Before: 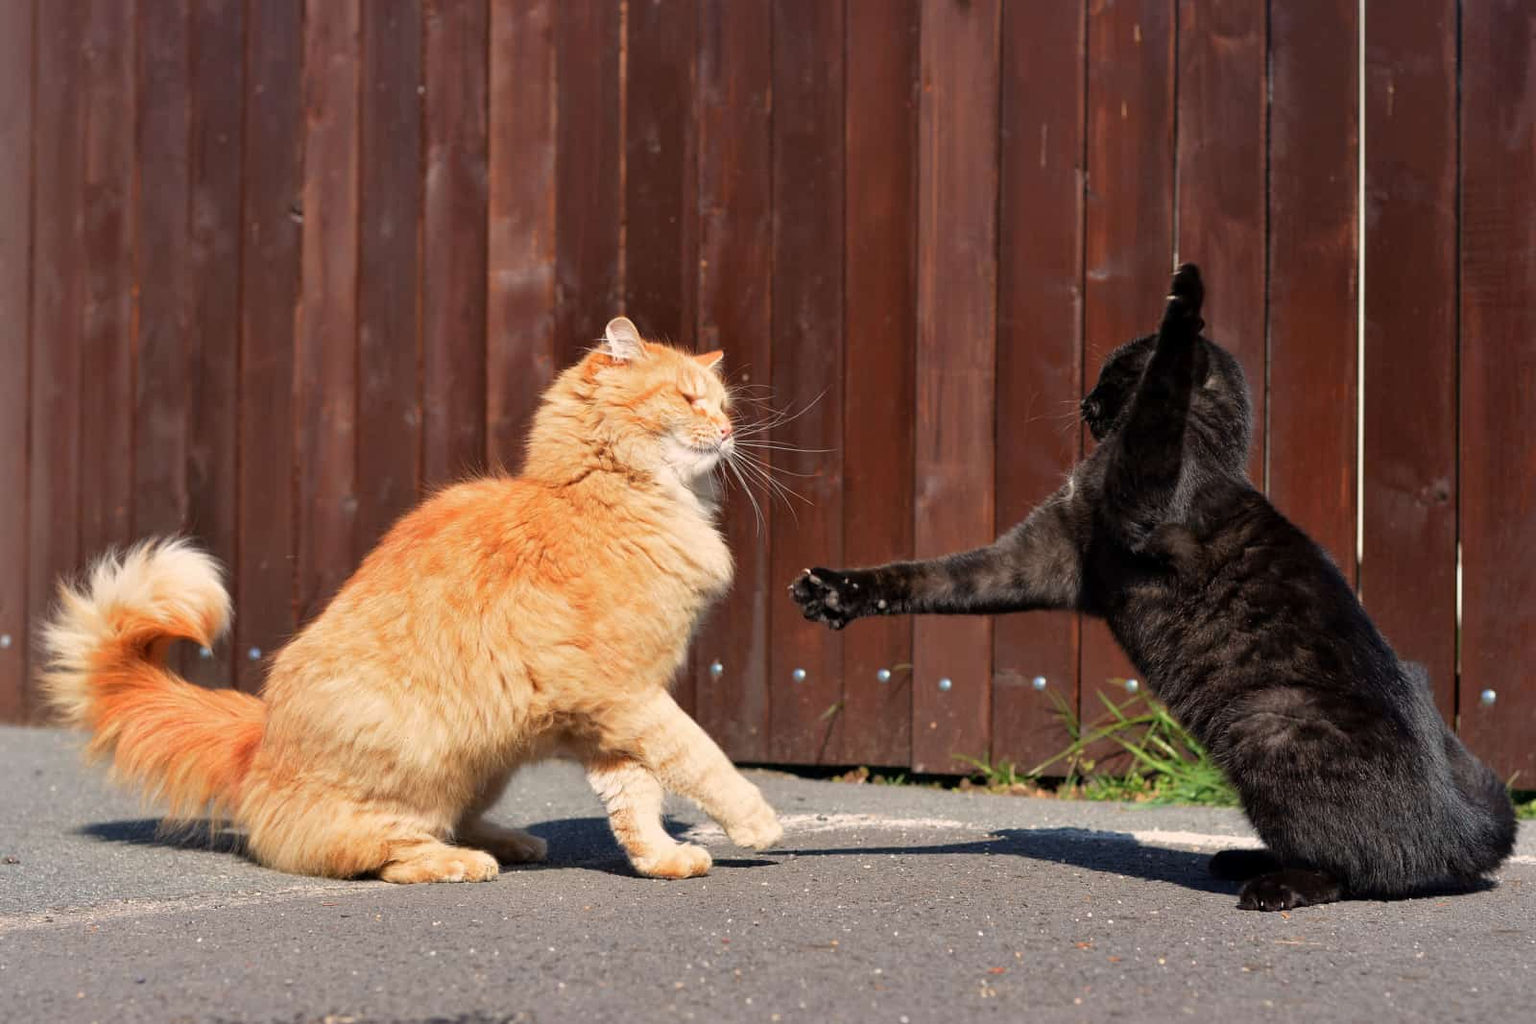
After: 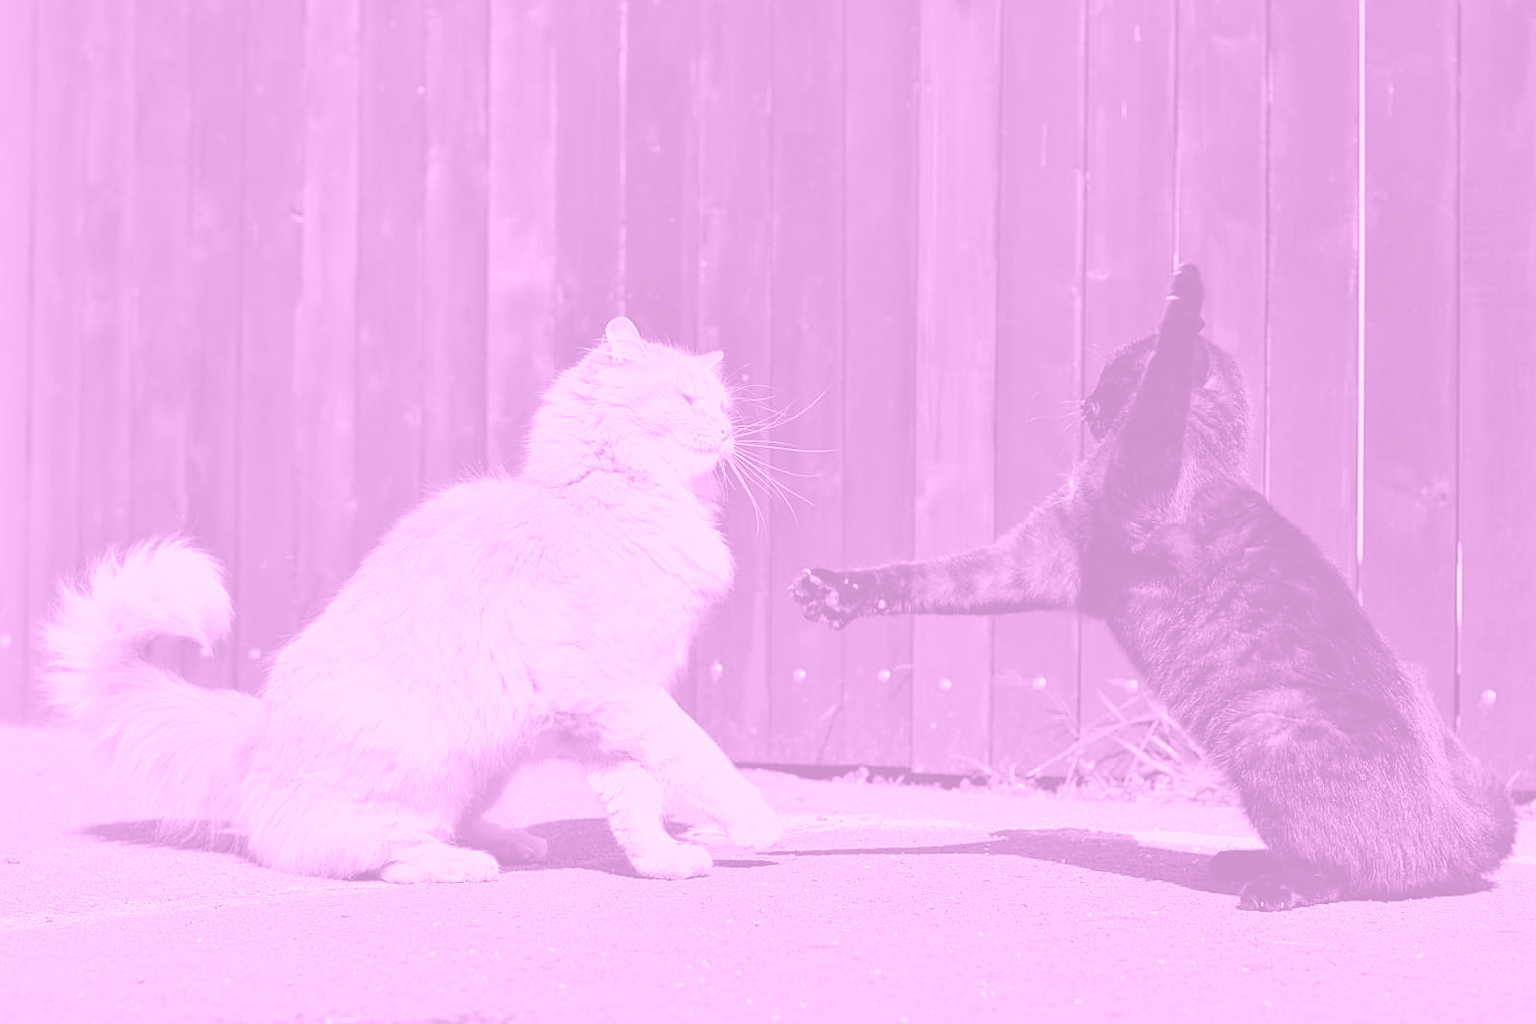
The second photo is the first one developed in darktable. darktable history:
color correction: saturation 0.8
colorize: hue 331.2°, saturation 75%, source mix 30.28%, lightness 70.52%, version 1
sharpen: on, module defaults
base curve: curves: ch0 [(0, 0) (0.666, 0.806) (1, 1)]
